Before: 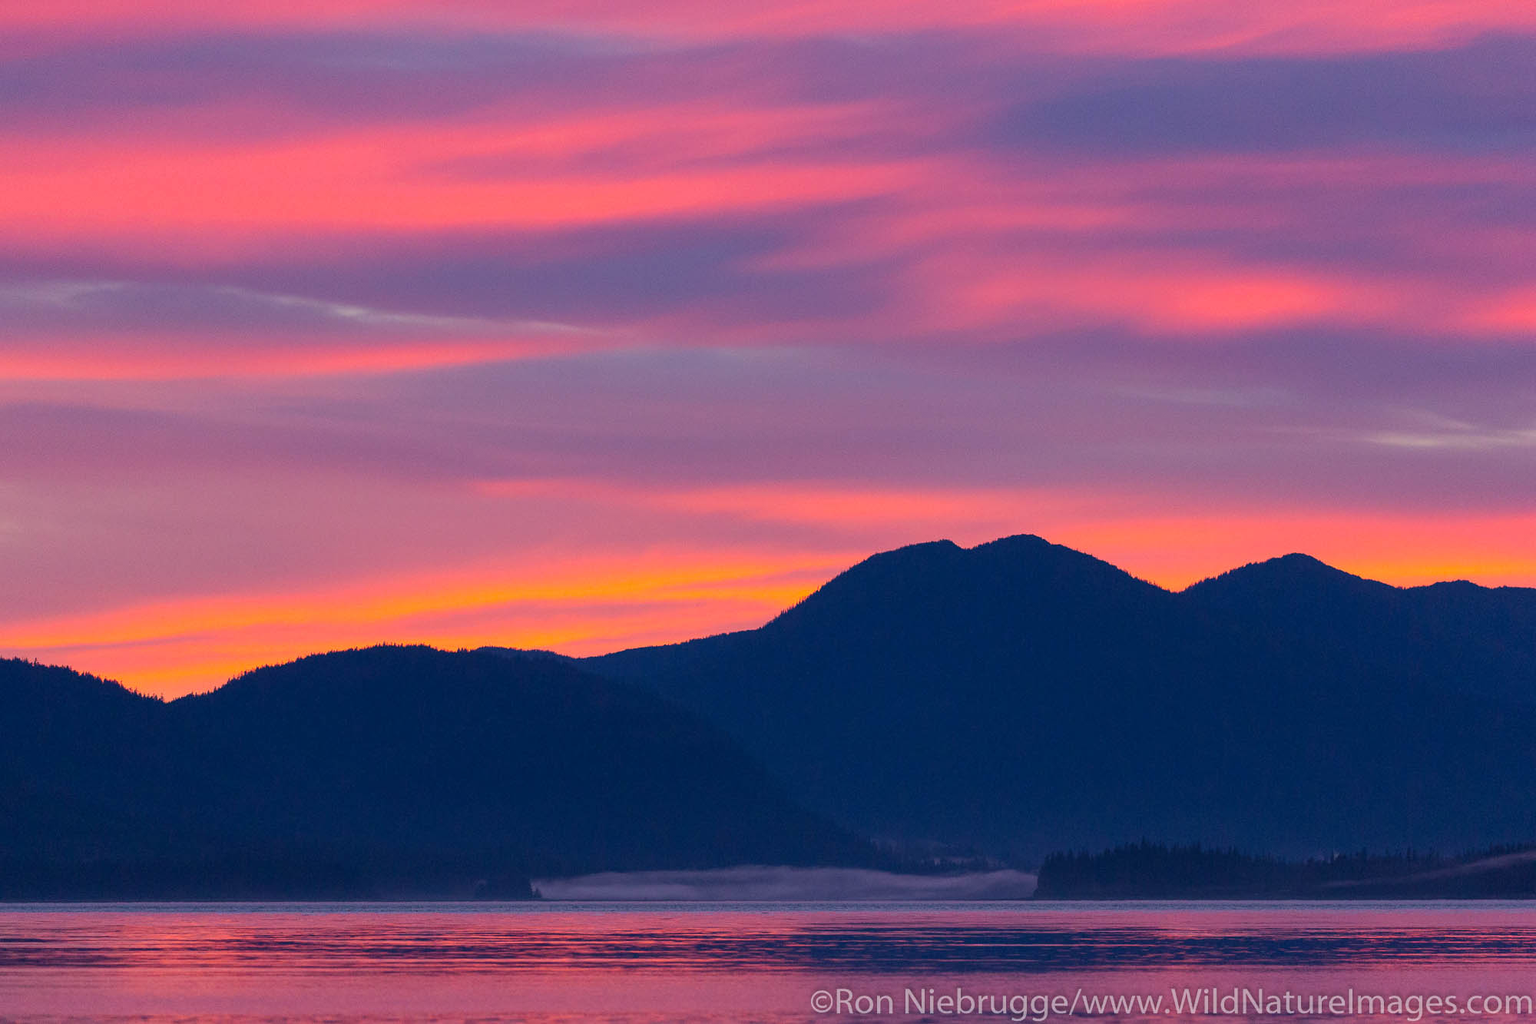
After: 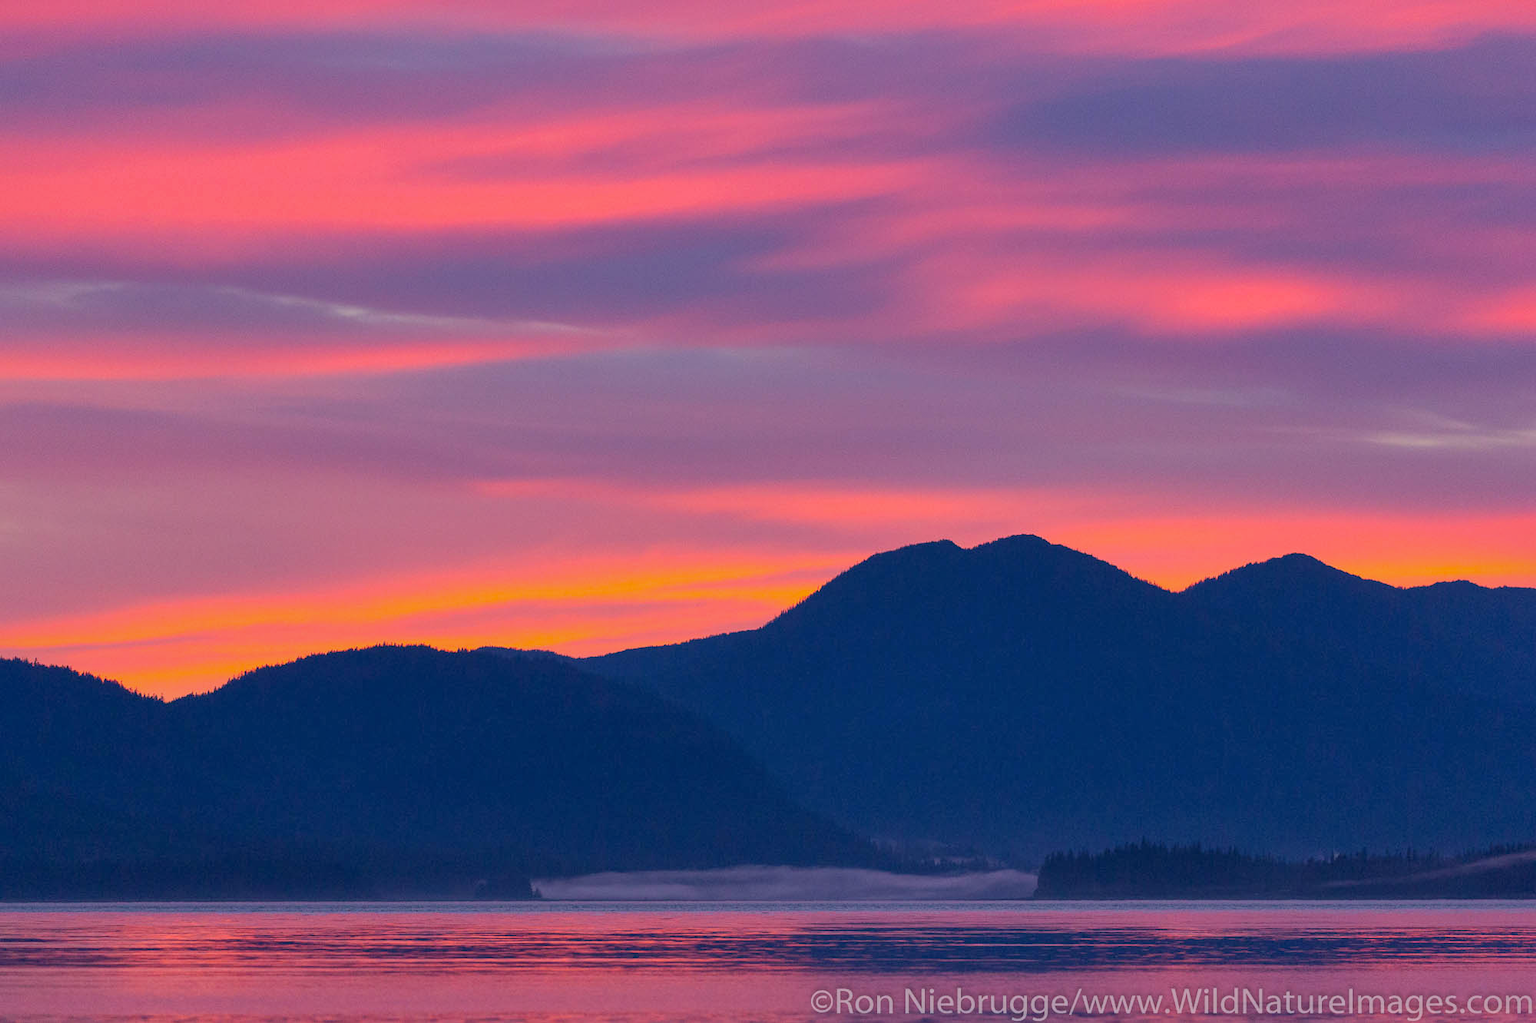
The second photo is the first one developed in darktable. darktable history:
shadows and highlights: shadows 40.26, highlights -60.08
